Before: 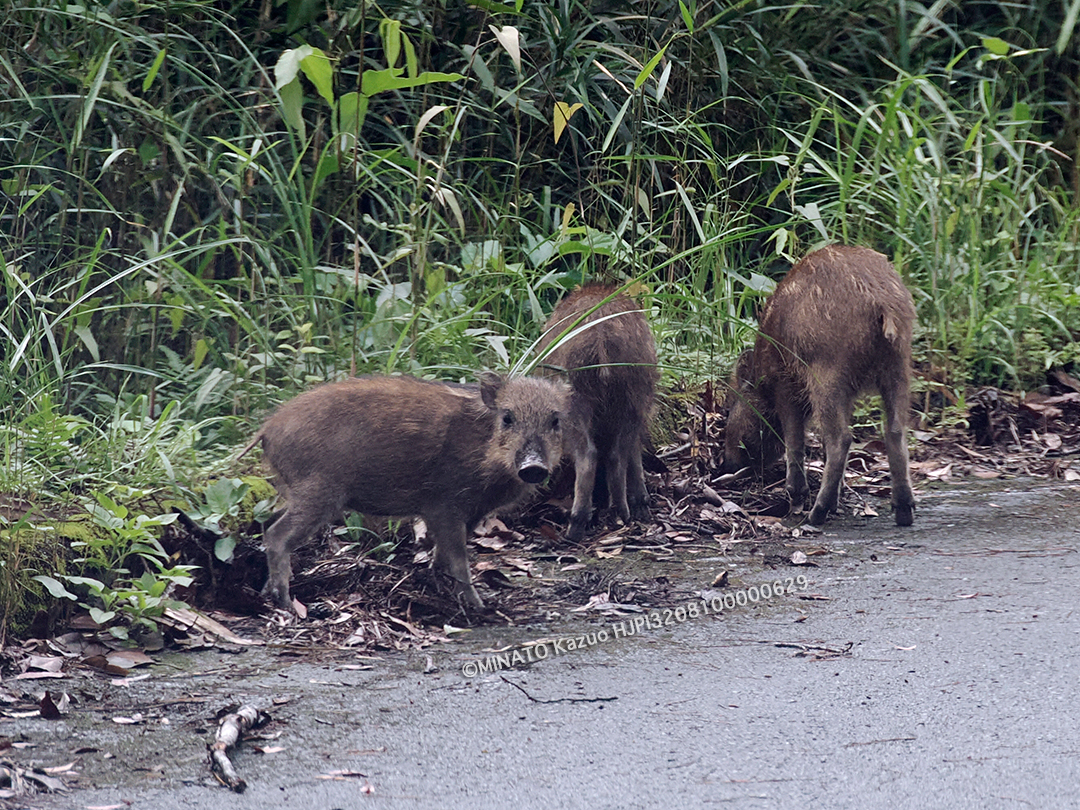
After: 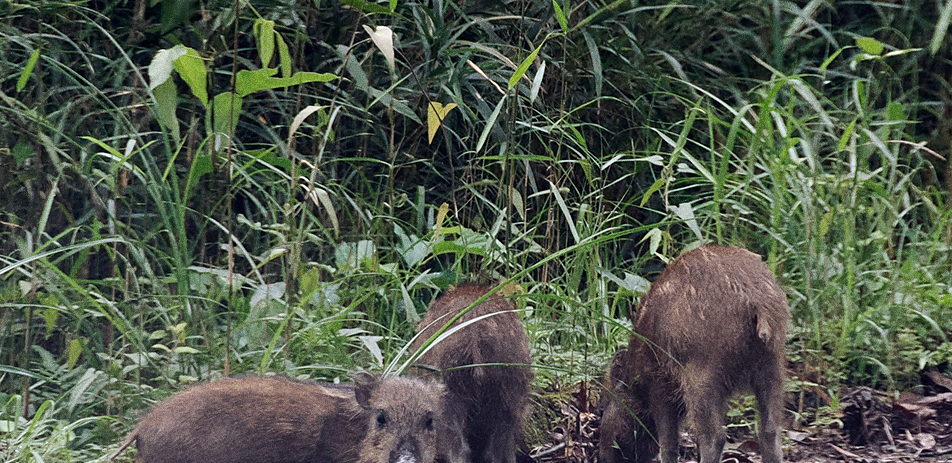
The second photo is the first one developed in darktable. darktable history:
crop and rotate: left 11.812%, bottom 42.776%
grain: coarseness 0.09 ISO, strength 40%
